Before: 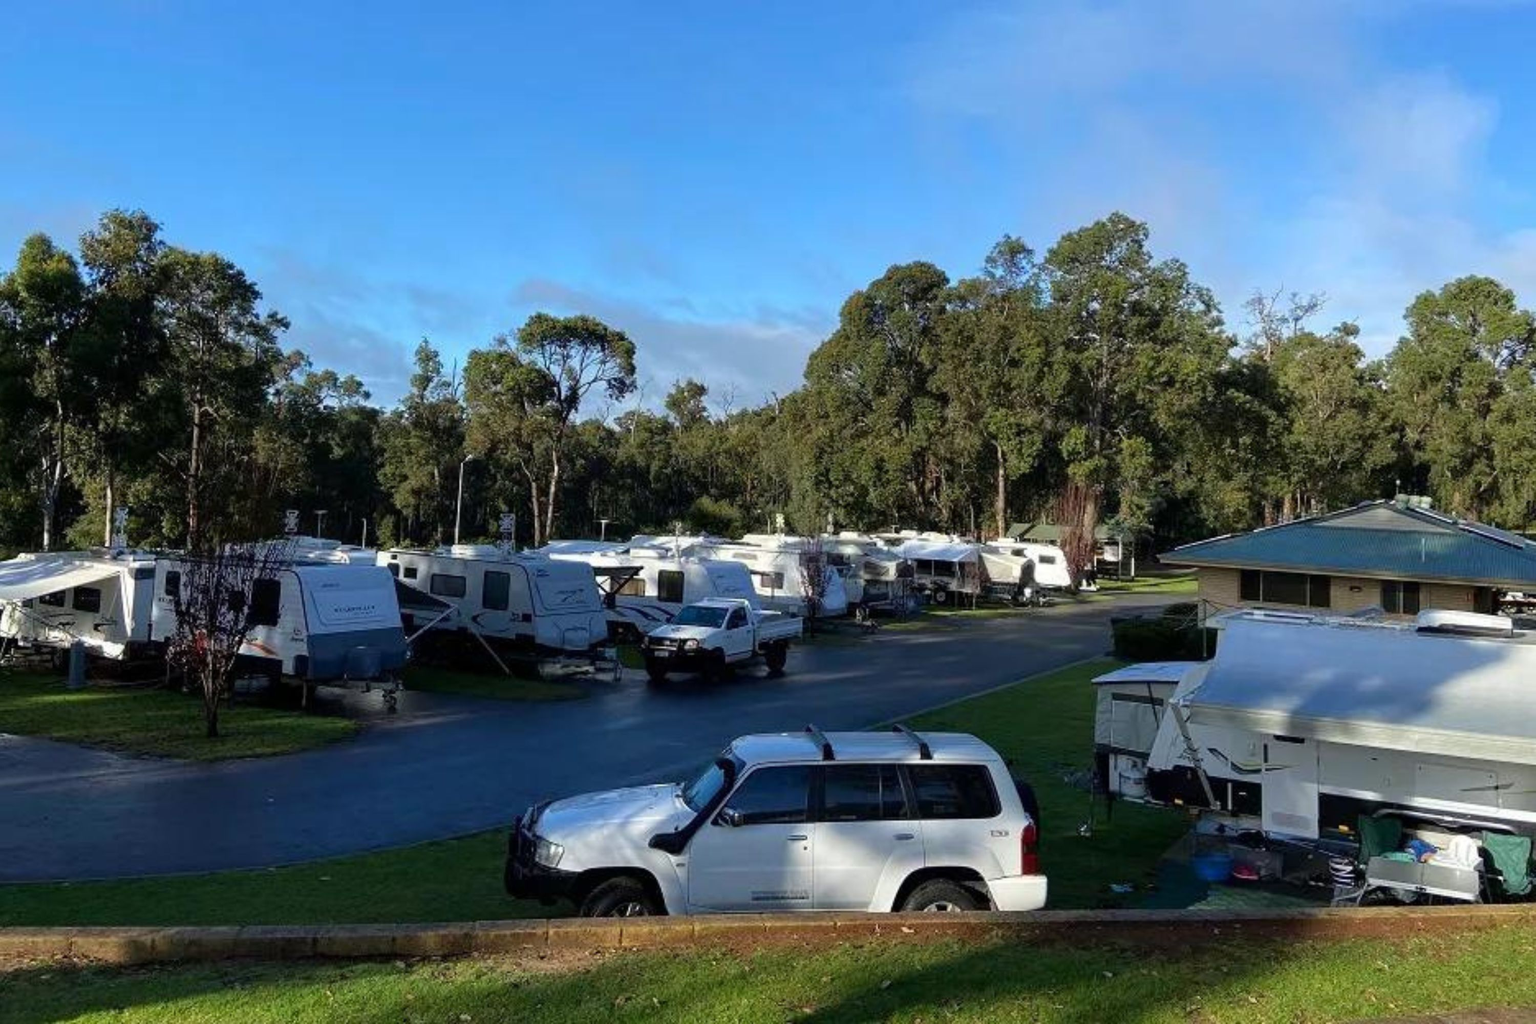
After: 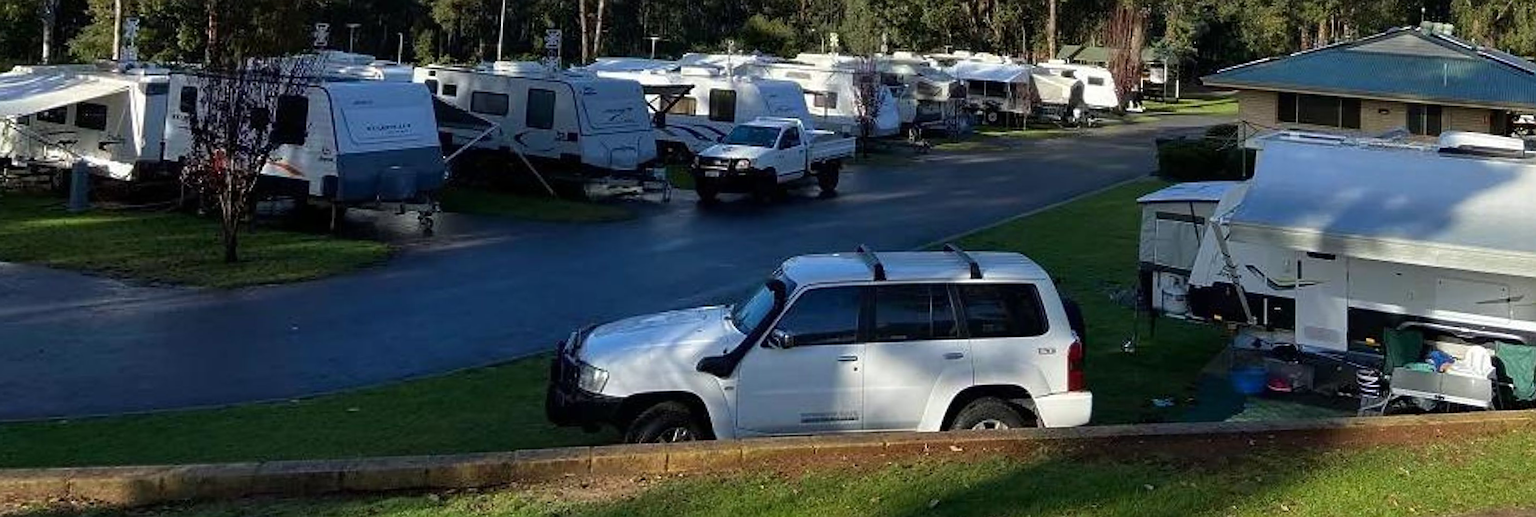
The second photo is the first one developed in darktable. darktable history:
rotate and perspective: rotation 0.679°, lens shift (horizontal) 0.136, crop left 0.009, crop right 0.991, crop top 0.078, crop bottom 0.95
sharpen: on, module defaults
crop and rotate: top 46.237%
